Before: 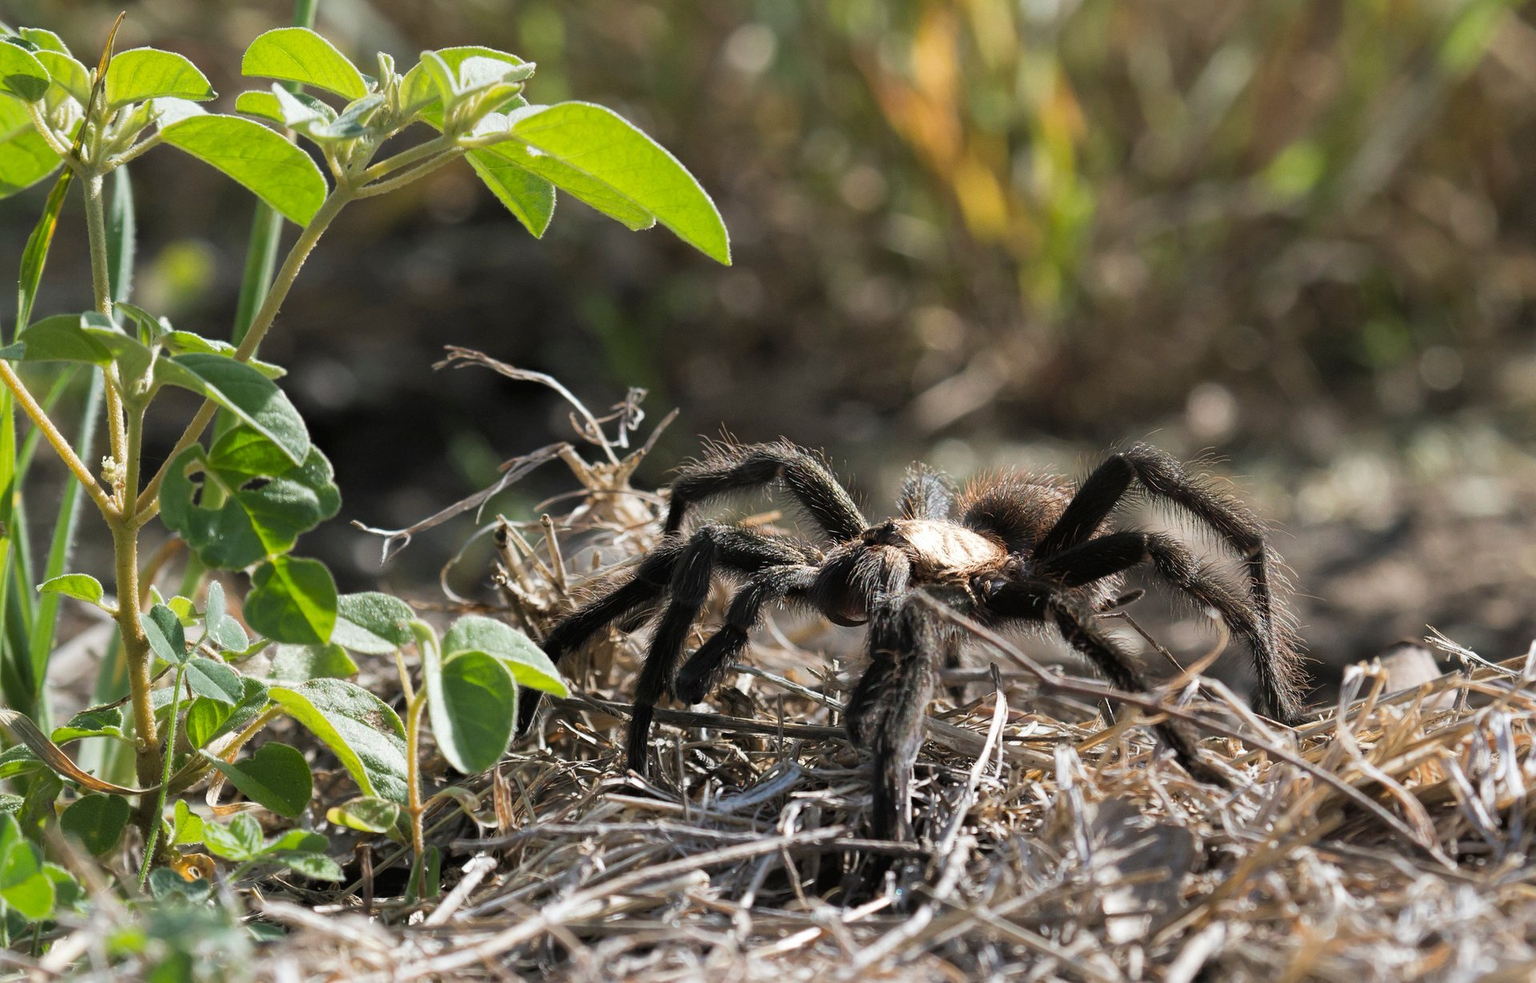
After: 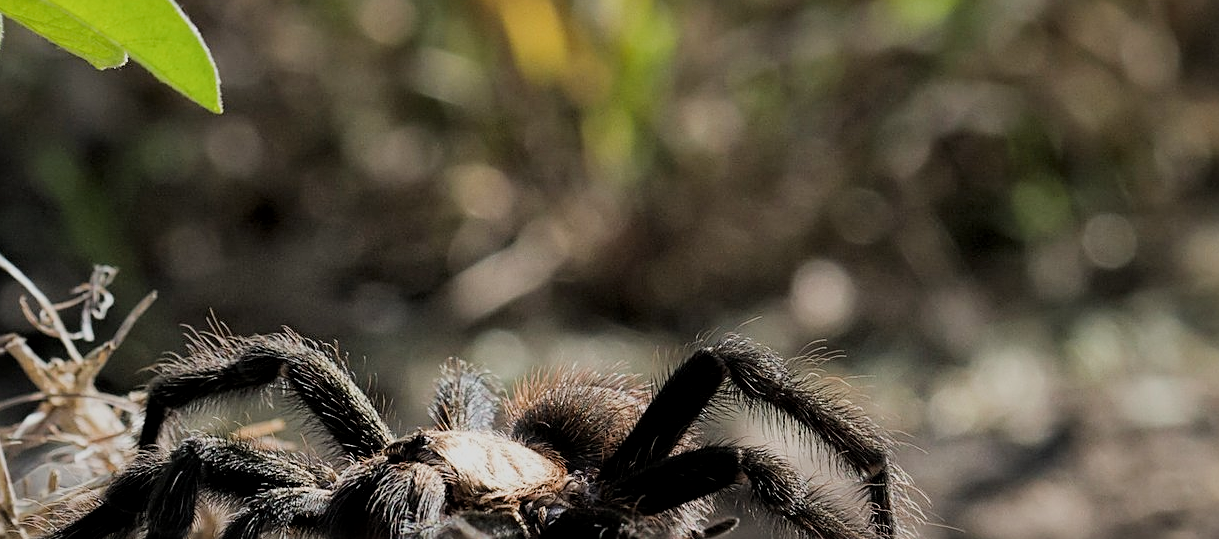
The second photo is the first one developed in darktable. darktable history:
local contrast: mode bilateral grid, contrast 20, coarseness 51, detail 130%, midtone range 0.2
crop: left 36.07%, top 17.876%, right 0.431%, bottom 38.265%
sharpen: on, module defaults
filmic rgb: black relative exposure -7.65 EV, white relative exposure 4.56 EV, hardness 3.61, iterations of high-quality reconstruction 0
